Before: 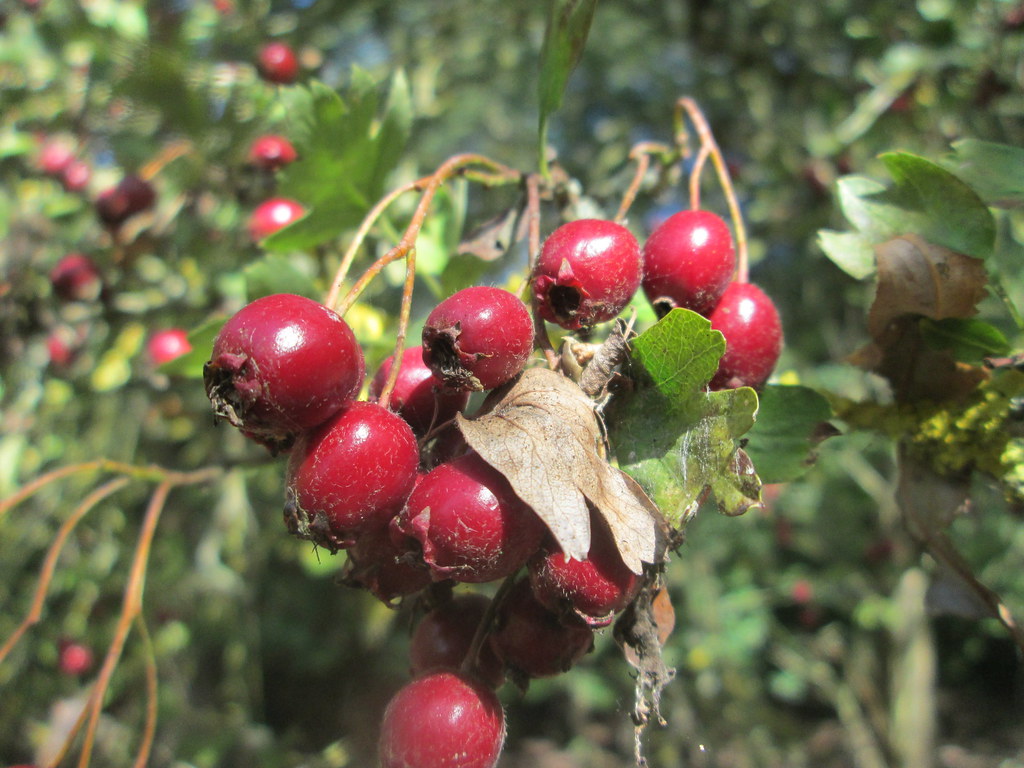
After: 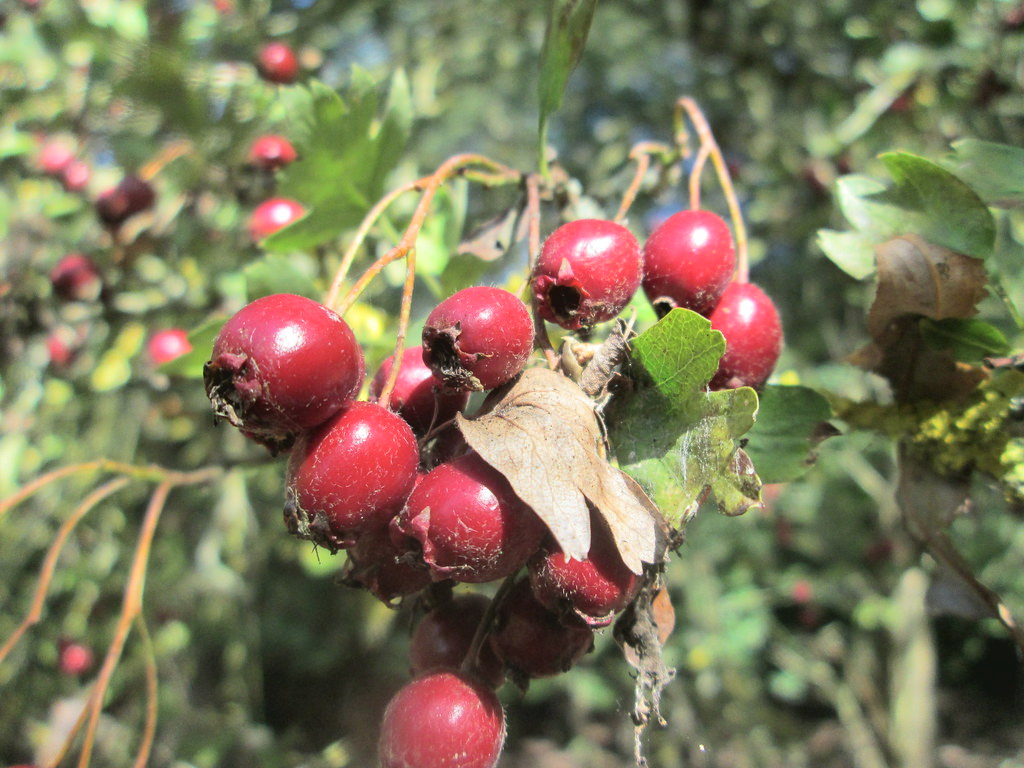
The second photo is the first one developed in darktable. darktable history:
tone curve: curves: ch0 [(0, 0) (0.003, 0.059) (0.011, 0.059) (0.025, 0.057) (0.044, 0.055) (0.069, 0.057) (0.1, 0.083) (0.136, 0.128) (0.177, 0.185) (0.224, 0.242) (0.277, 0.308) (0.335, 0.383) (0.399, 0.468) (0.468, 0.547) (0.543, 0.632) (0.623, 0.71) (0.709, 0.801) (0.801, 0.859) (0.898, 0.922) (1, 1)], color space Lab, independent channels, preserve colors none
